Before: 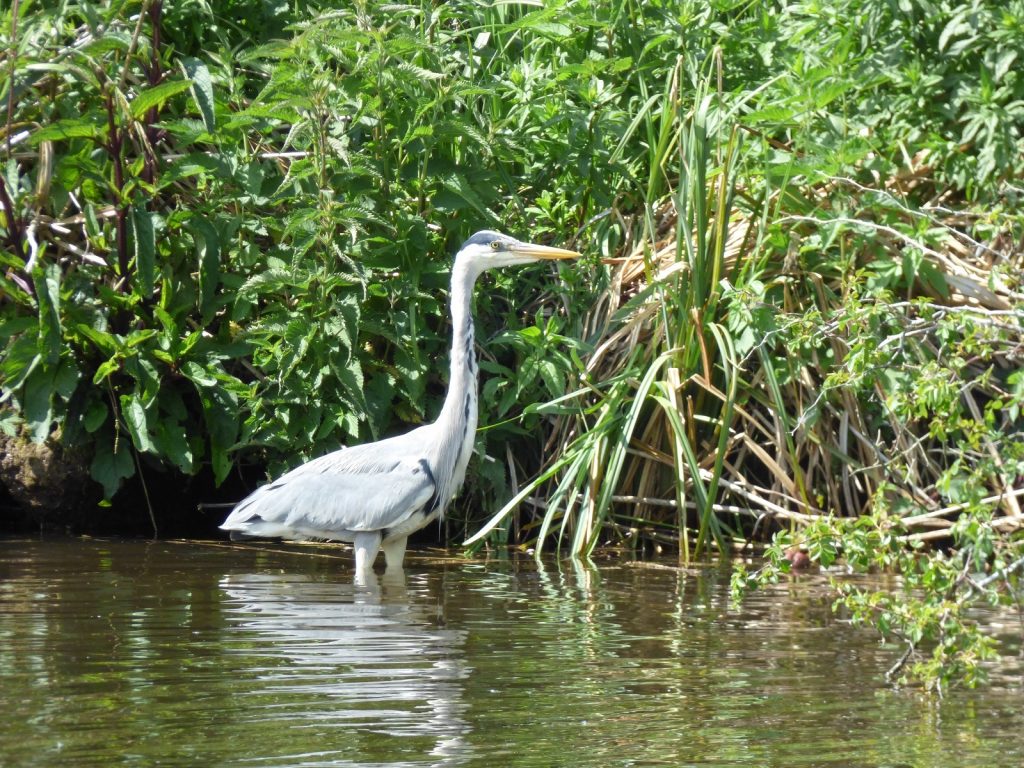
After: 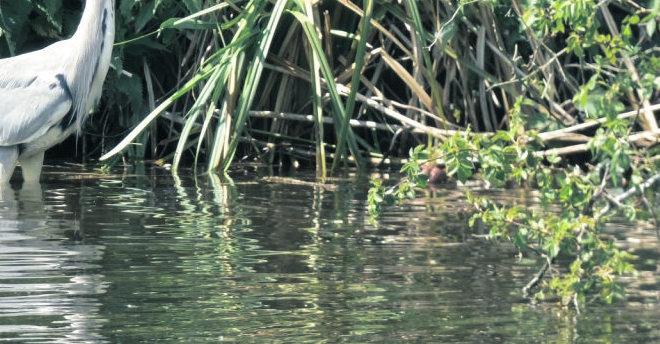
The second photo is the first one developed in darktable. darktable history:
crop and rotate: left 35.509%, top 50.238%, bottom 4.934%
split-toning: shadows › hue 205.2°, shadows › saturation 0.29, highlights › hue 50.4°, highlights › saturation 0.38, balance -49.9
